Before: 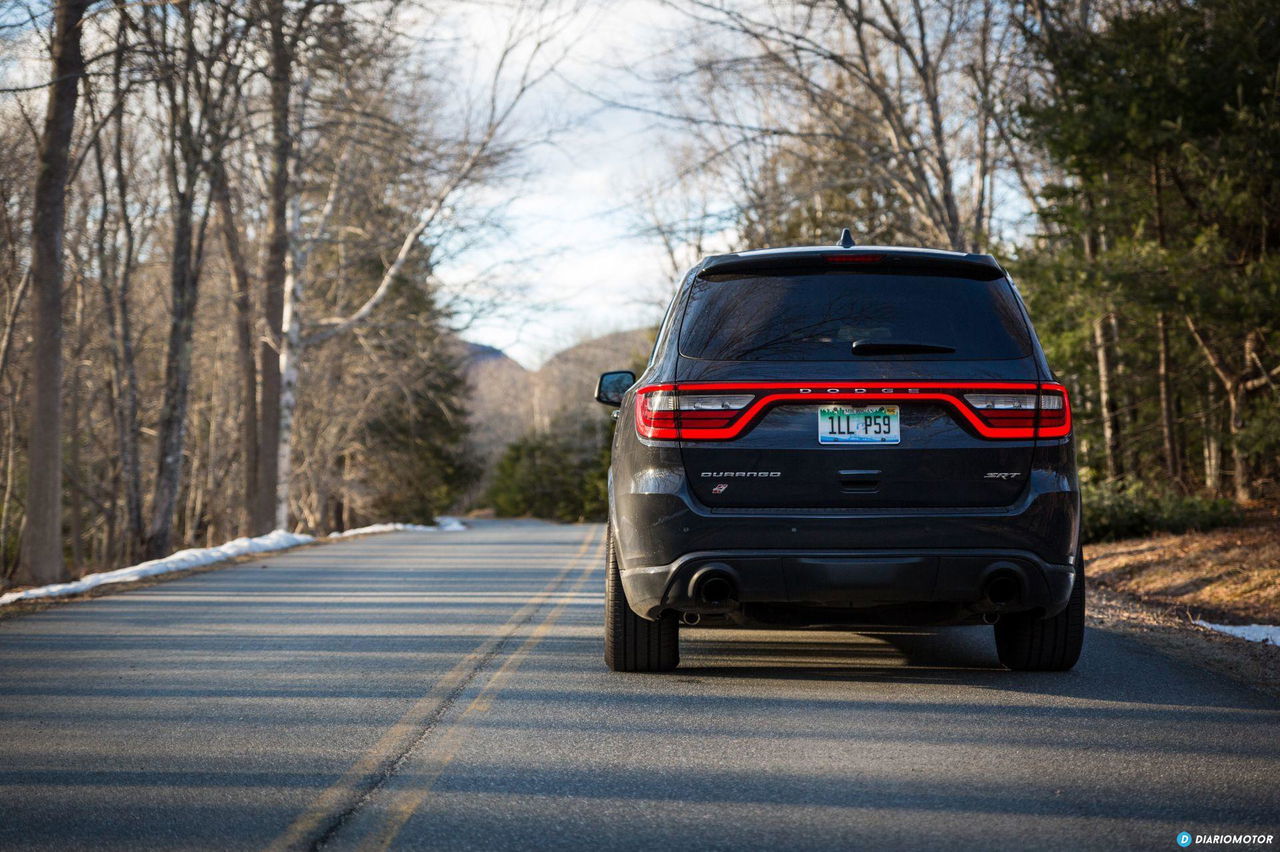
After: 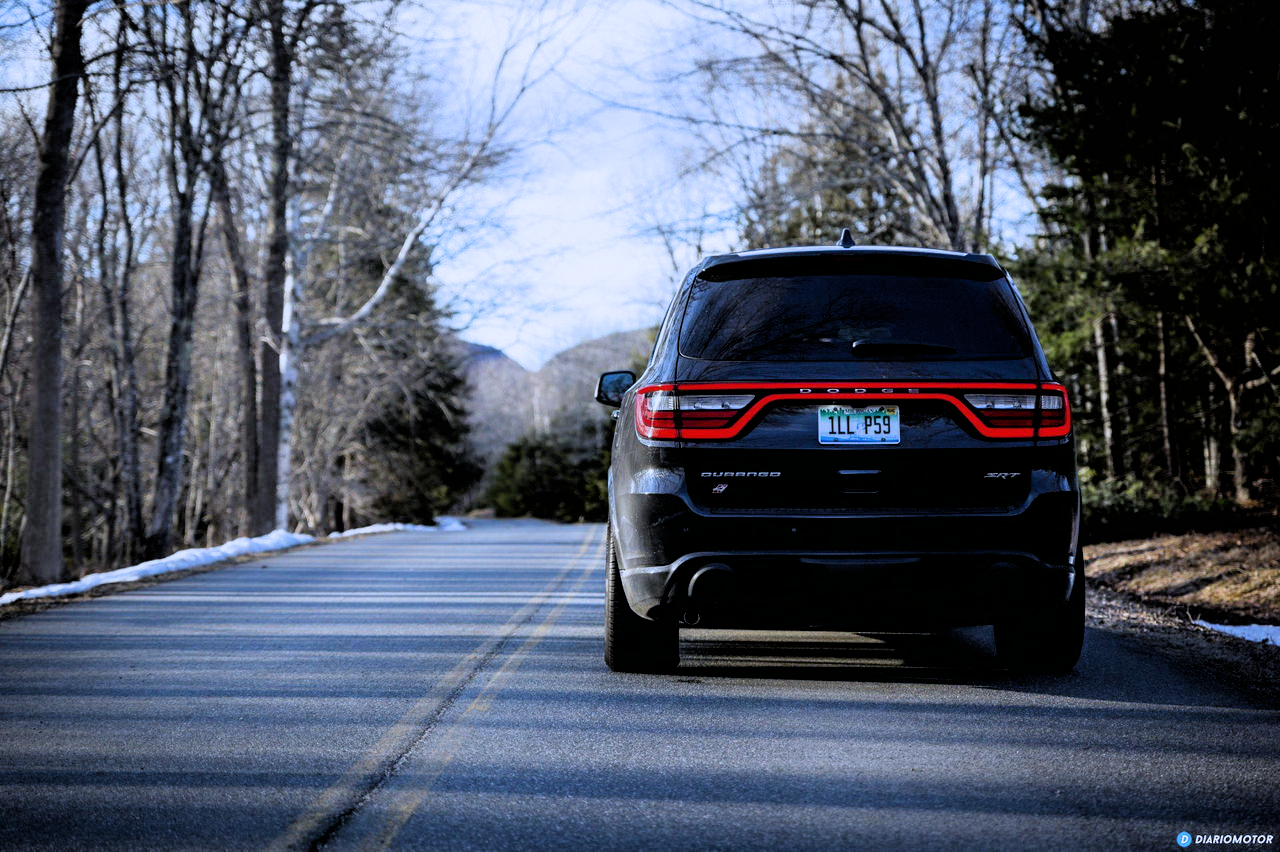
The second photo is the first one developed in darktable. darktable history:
white balance: red 0.871, blue 1.249
filmic rgb: black relative exposure -3.72 EV, white relative exposure 2.77 EV, dynamic range scaling -5.32%, hardness 3.03
